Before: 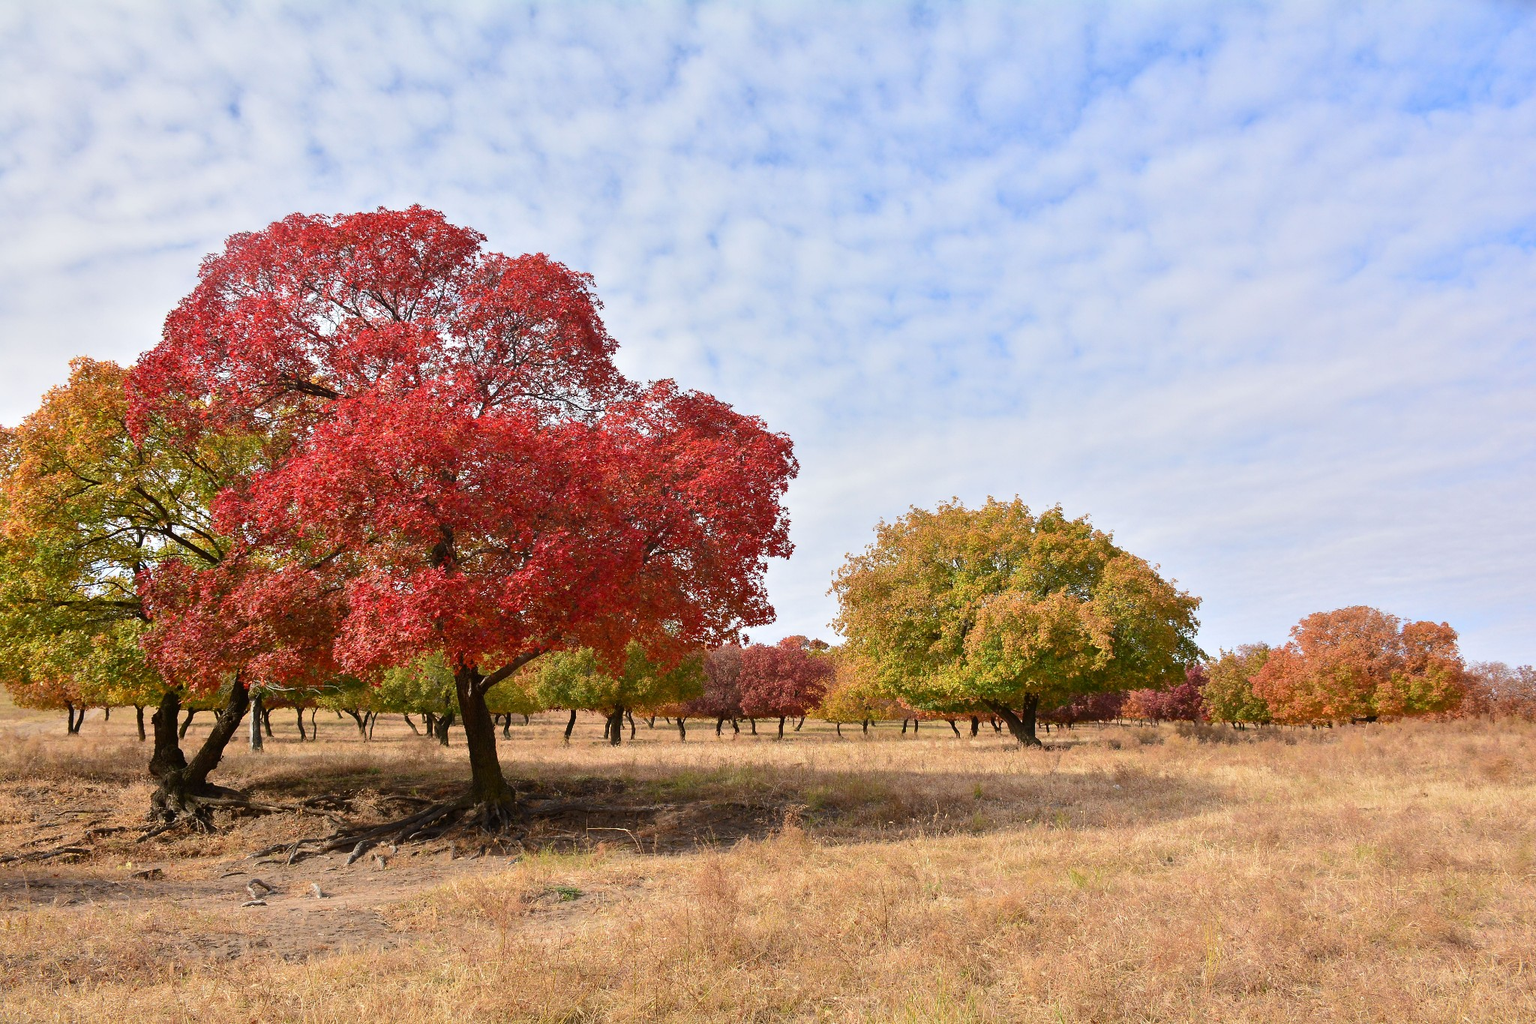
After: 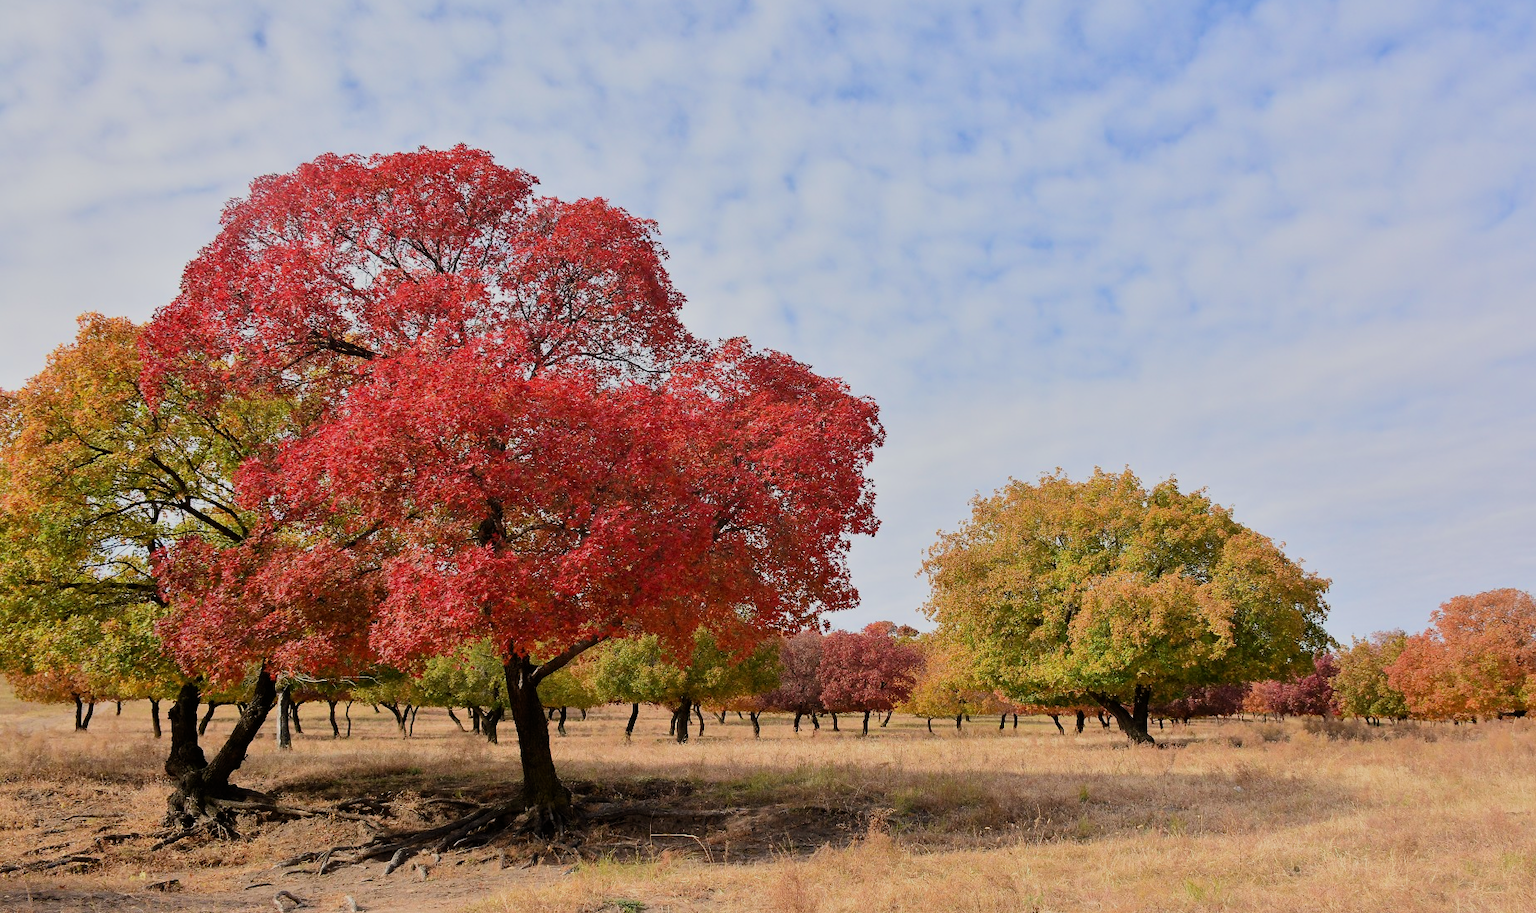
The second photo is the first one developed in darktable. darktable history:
crop: top 7.394%, right 9.758%, bottom 12.031%
filmic rgb: black relative exposure -7.65 EV, white relative exposure 4.56 EV, hardness 3.61, color science v6 (2022)
